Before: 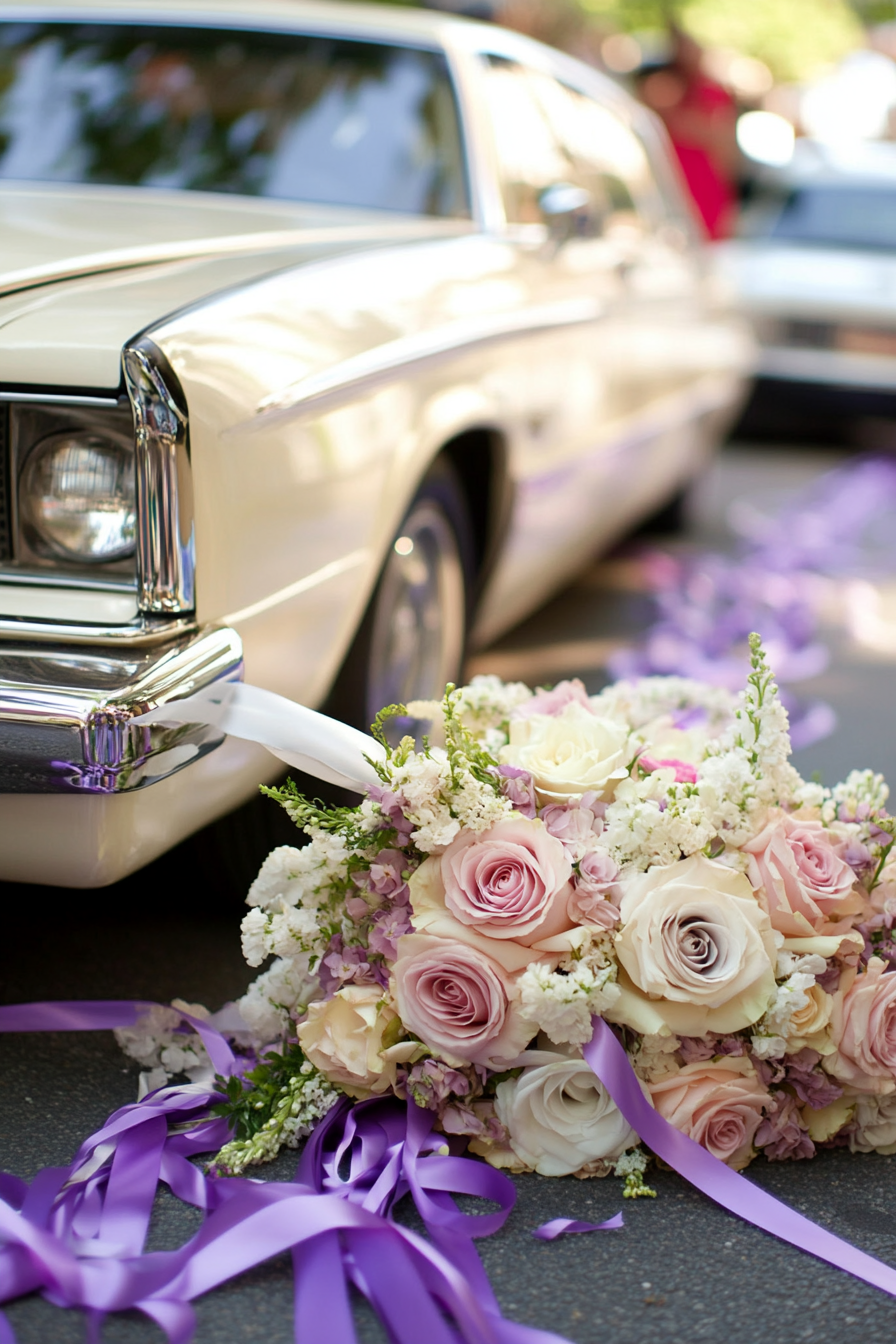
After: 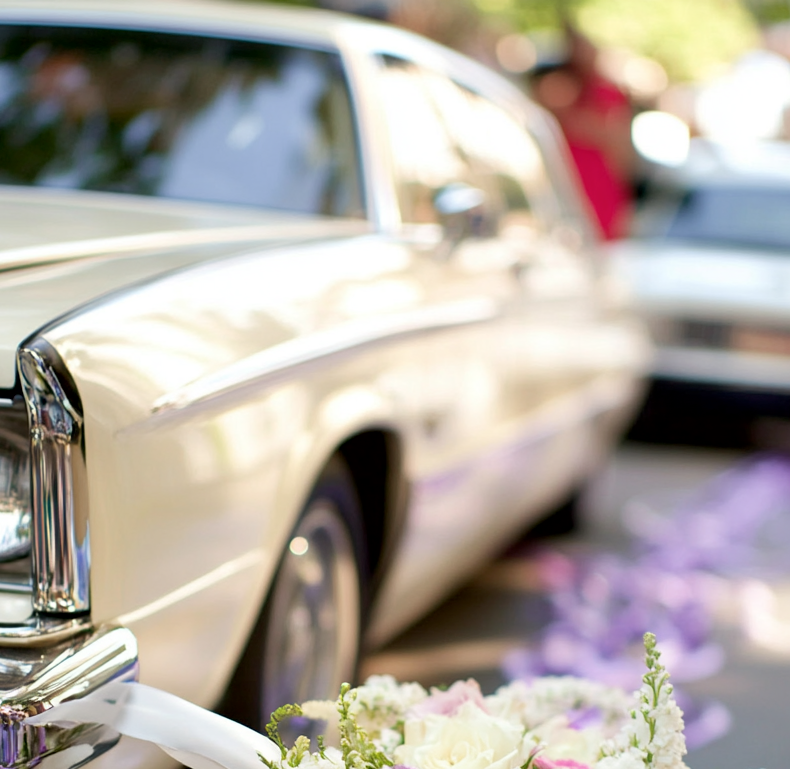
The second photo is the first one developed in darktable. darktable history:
contrast brightness saturation: saturation -0.05
exposure: black level correction 0.005, exposure 0.001 EV, compensate highlight preservation false
crop and rotate: left 11.812%, bottom 42.776%
